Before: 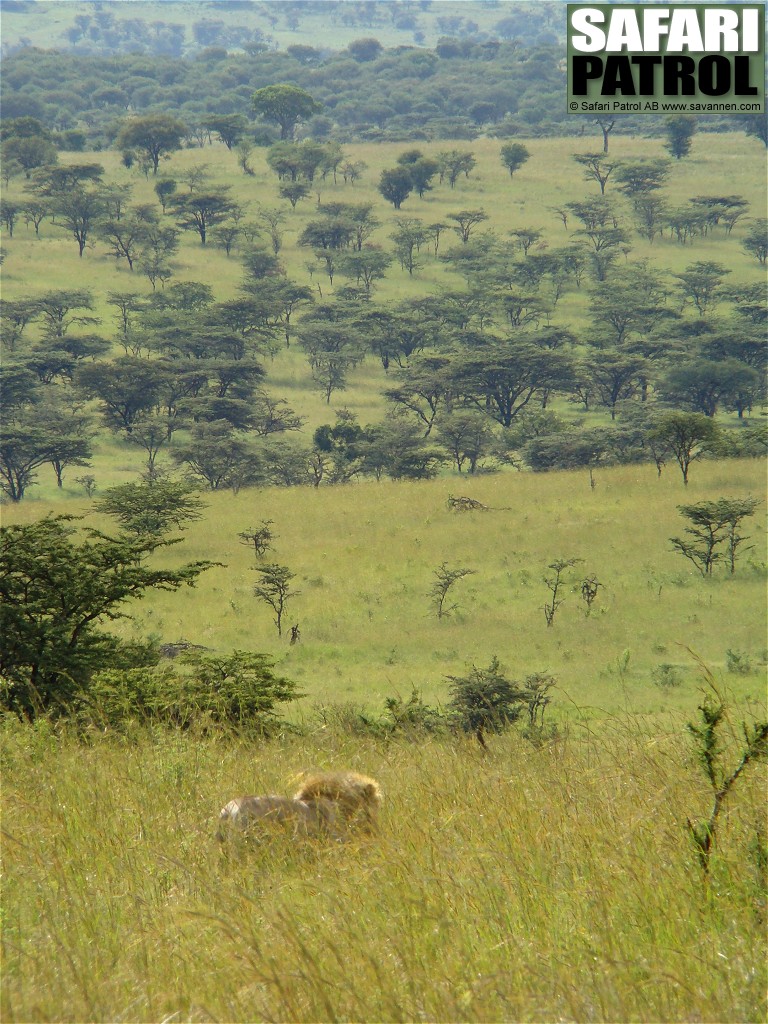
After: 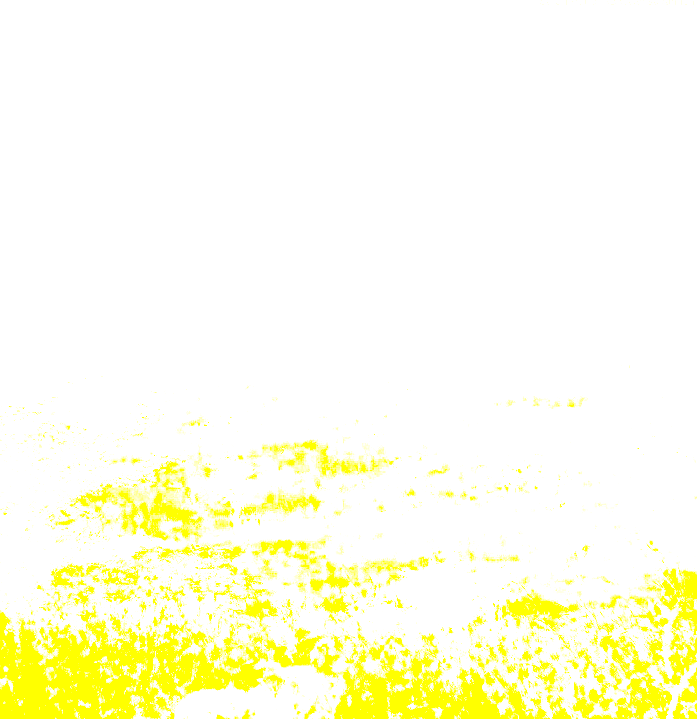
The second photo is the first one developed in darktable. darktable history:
exposure: exposure 8 EV, compensate highlight preservation false
crop: left 5.596%, top 10.314%, right 3.534%, bottom 19.395%
local contrast: on, module defaults
tone curve: curves: ch0 [(0, 0) (0.23, 0.189) (0.486, 0.52) (0.822, 0.825) (0.994, 0.955)]; ch1 [(0, 0) (0.226, 0.261) (0.379, 0.442) (0.469, 0.468) (0.495, 0.498) (0.514, 0.509) (0.561, 0.603) (0.59, 0.656) (1, 1)]; ch2 [(0, 0) (0.269, 0.299) (0.459, 0.43) (0.498, 0.5) (0.523, 0.52) (0.586, 0.569) (0.635, 0.617) (0.659, 0.681) (0.718, 0.764) (1, 1)], color space Lab, independent channels, preserve colors none
